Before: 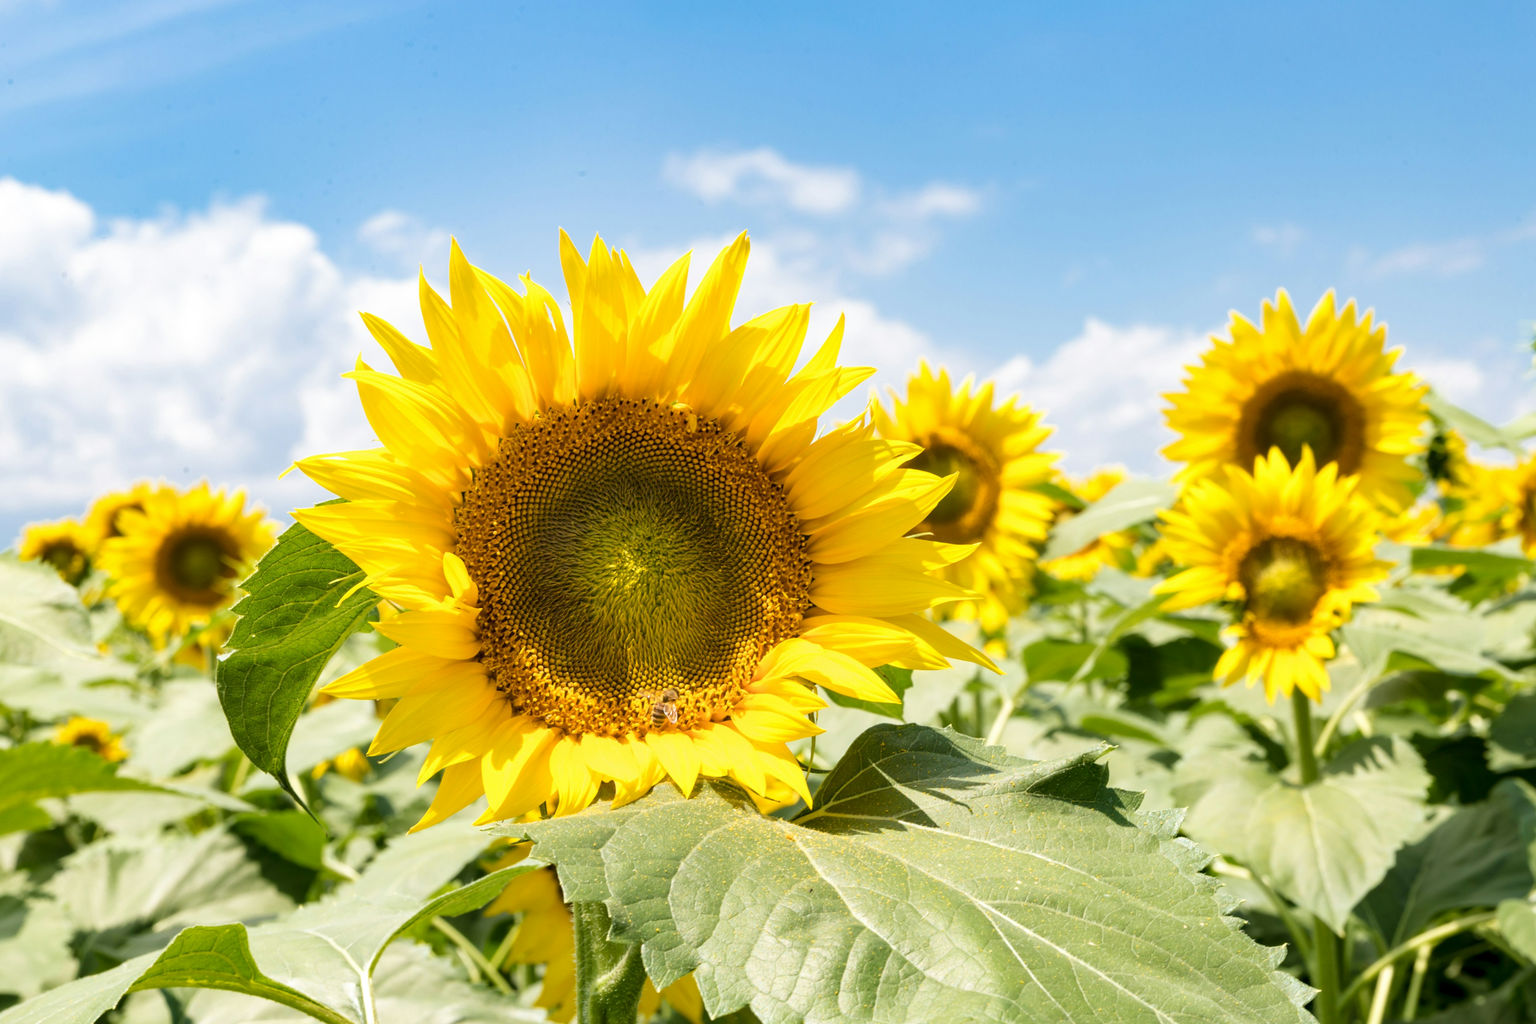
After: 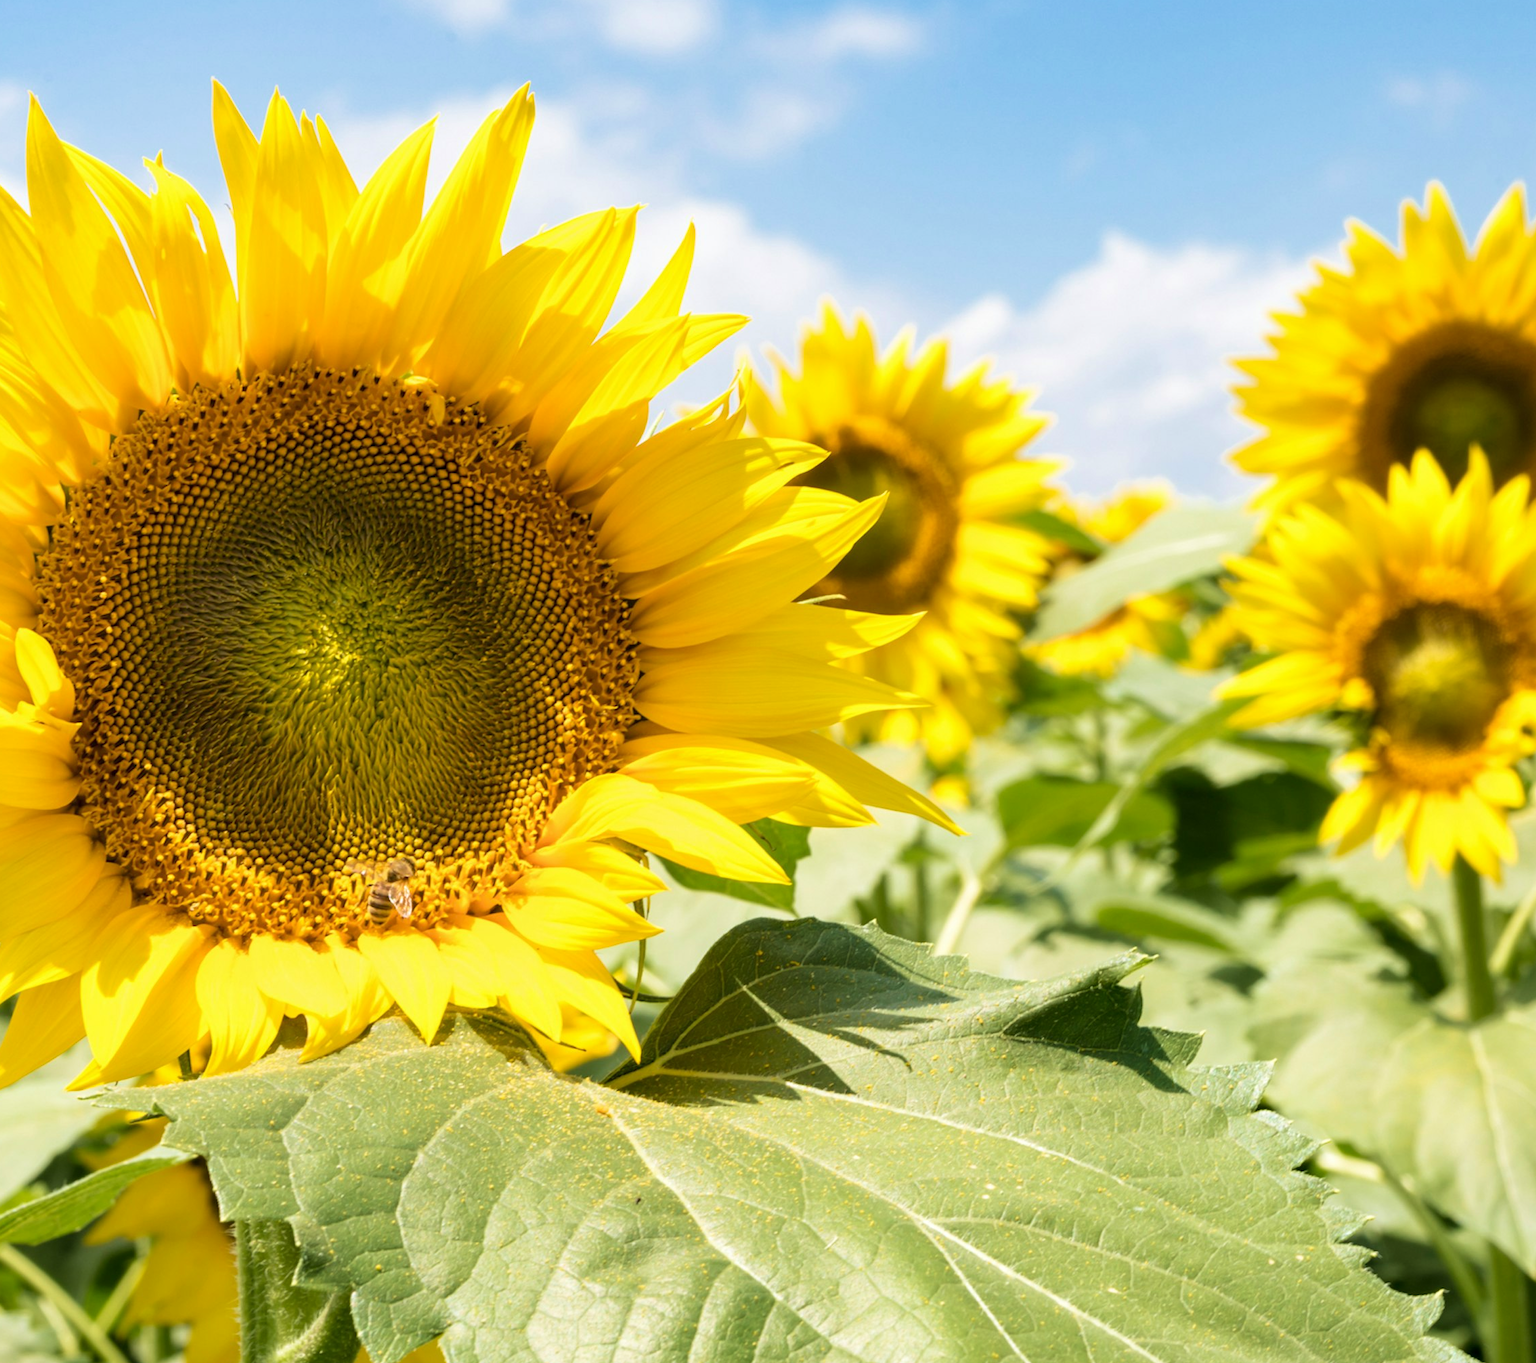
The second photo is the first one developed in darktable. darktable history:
velvia: on, module defaults
crop and rotate: left 28.256%, top 17.734%, right 12.656%, bottom 3.573%
